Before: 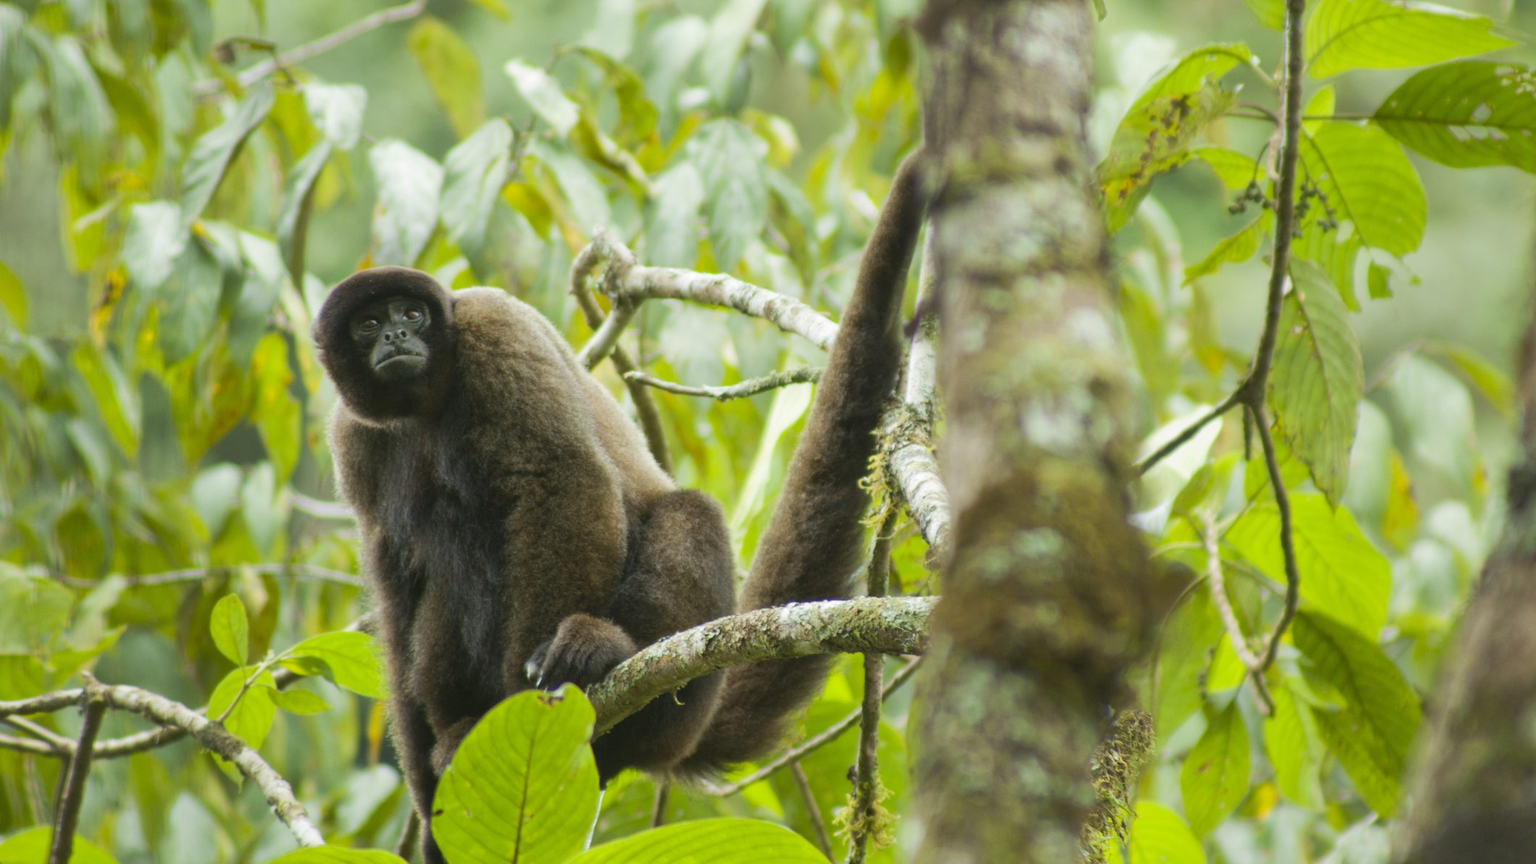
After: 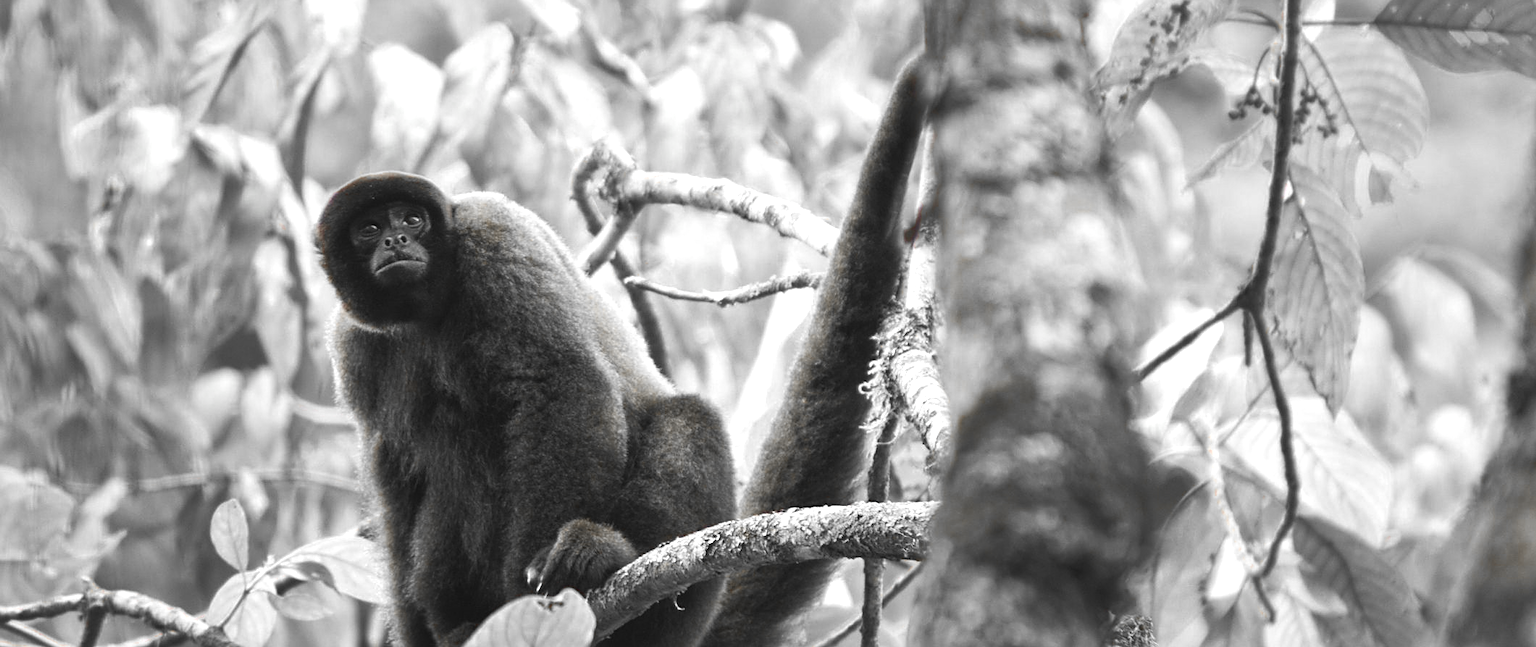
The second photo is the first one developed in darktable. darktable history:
contrast brightness saturation: contrast -0.02, brightness -0.01, saturation 0.03
color zones: curves: ch0 [(0, 0.497) (0.096, 0.361) (0.221, 0.538) (0.429, 0.5) (0.571, 0.5) (0.714, 0.5) (0.857, 0.5) (1, 0.497)]; ch1 [(0, 0.5) (0.143, 0.5) (0.257, -0.002) (0.429, 0.04) (0.571, -0.001) (0.714, -0.015) (0.857, 0.024) (1, 0.5)]
crop: top 11.038%, bottom 13.962%
sharpen: on, module defaults
color balance rgb: linear chroma grading › global chroma 16.62%, perceptual saturation grading › highlights -8.63%, perceptual saturation grading › mid-tones 18.66%, perceptual saturation grading › shadows 28.49%, perceptual brilliance grading › highlights 14.22%, perceptual brilliance grading › shadows -18.96%, global vibrance 27.71%
color correction: saturation 0.8
